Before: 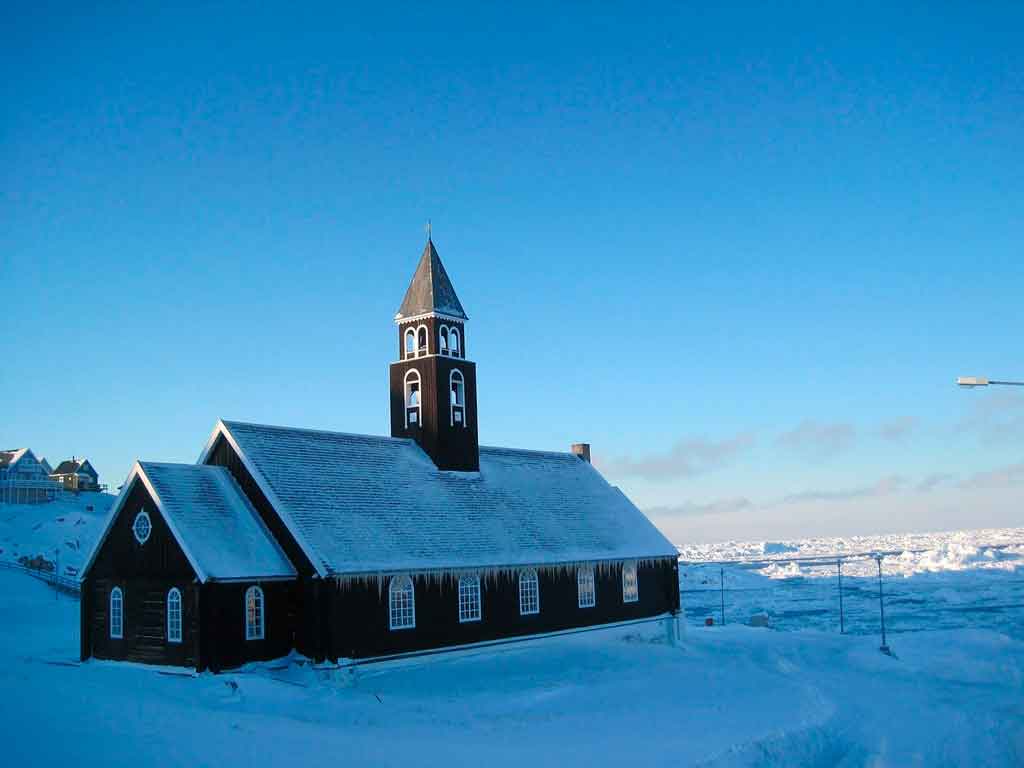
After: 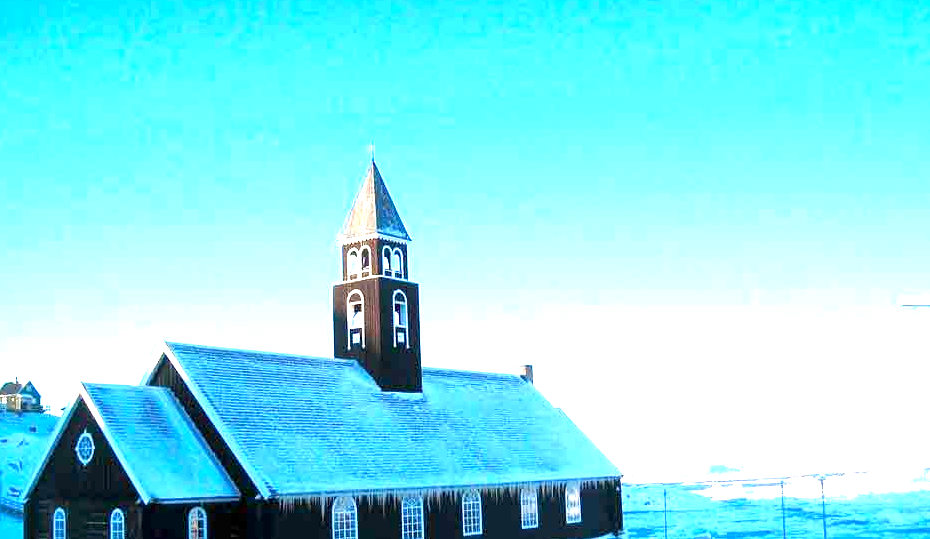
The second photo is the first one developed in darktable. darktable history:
exposure: black level correction 0.001, exposure 2 EV, compensate highlight preservation false
crop: left 5.596%, top 10.314%, right 3.534%, bottom 19.395%
